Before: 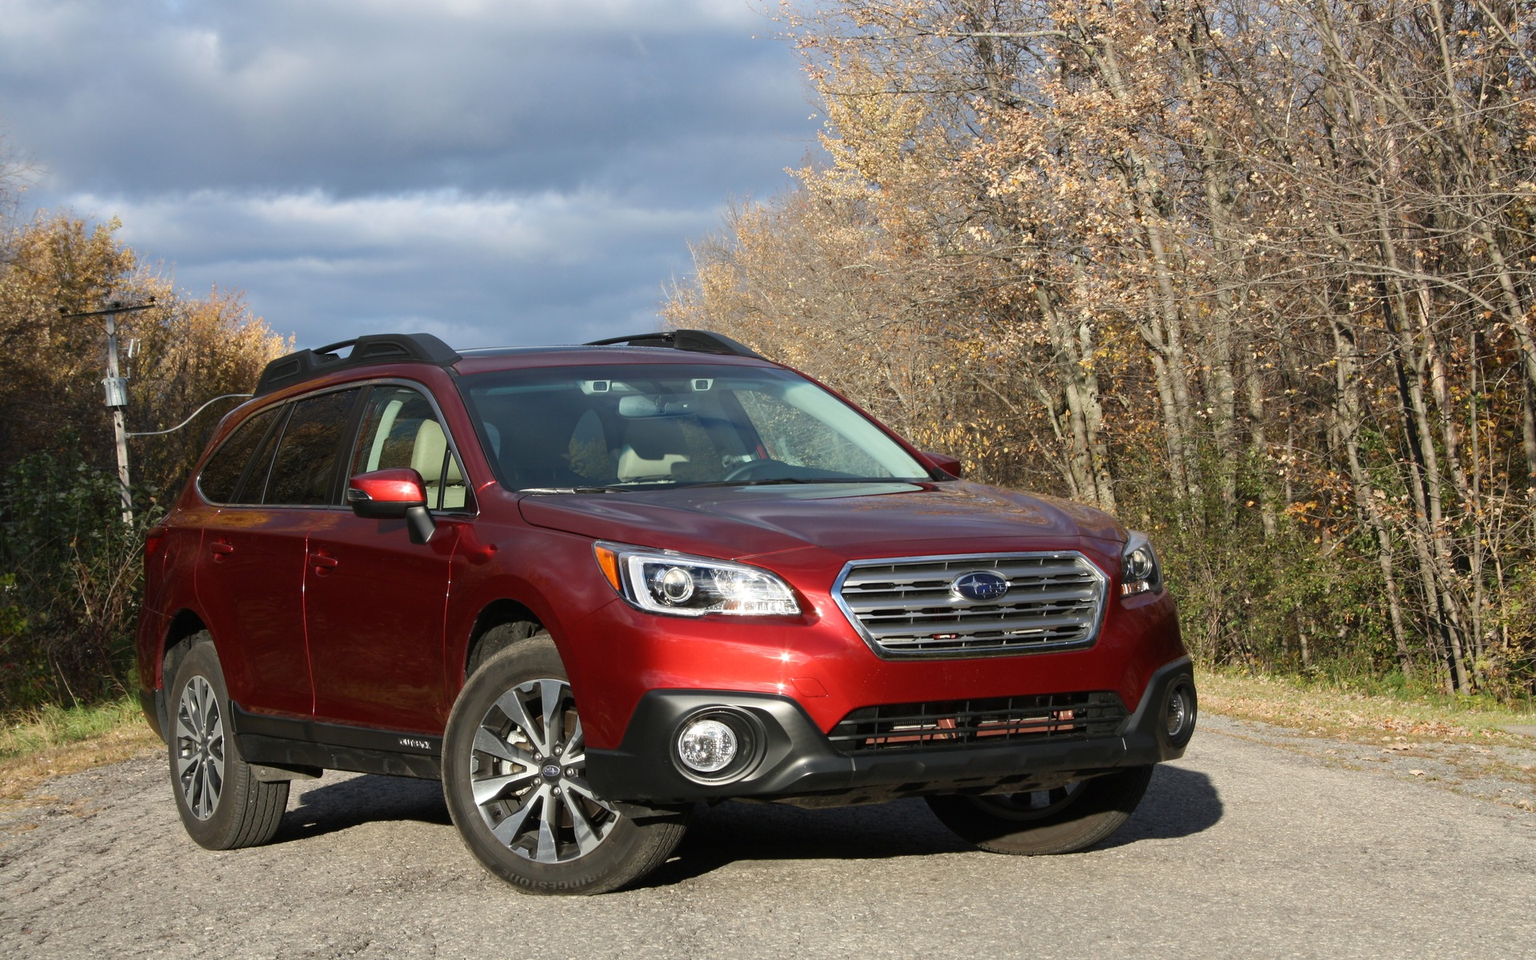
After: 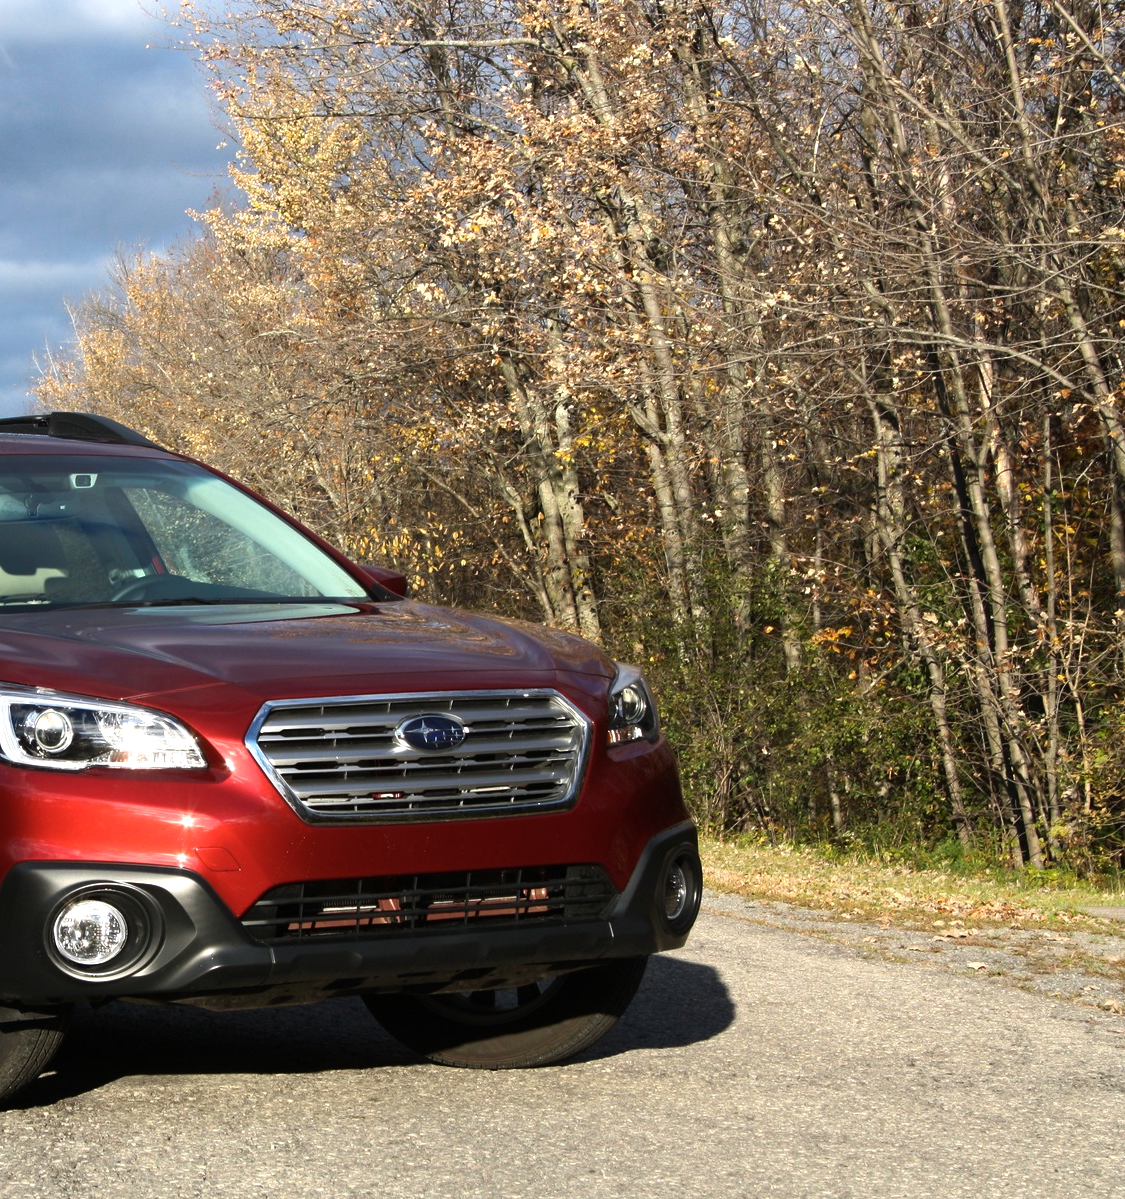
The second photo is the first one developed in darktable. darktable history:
crop: left 41.402%
color balance rgb: perceptual brilliance grading › highlights 14.29%, perceptual brilliance grading › mid-tones -5.92%, perceptual brilliance grading › shadows -26.83%, global vibrance 31.18%
